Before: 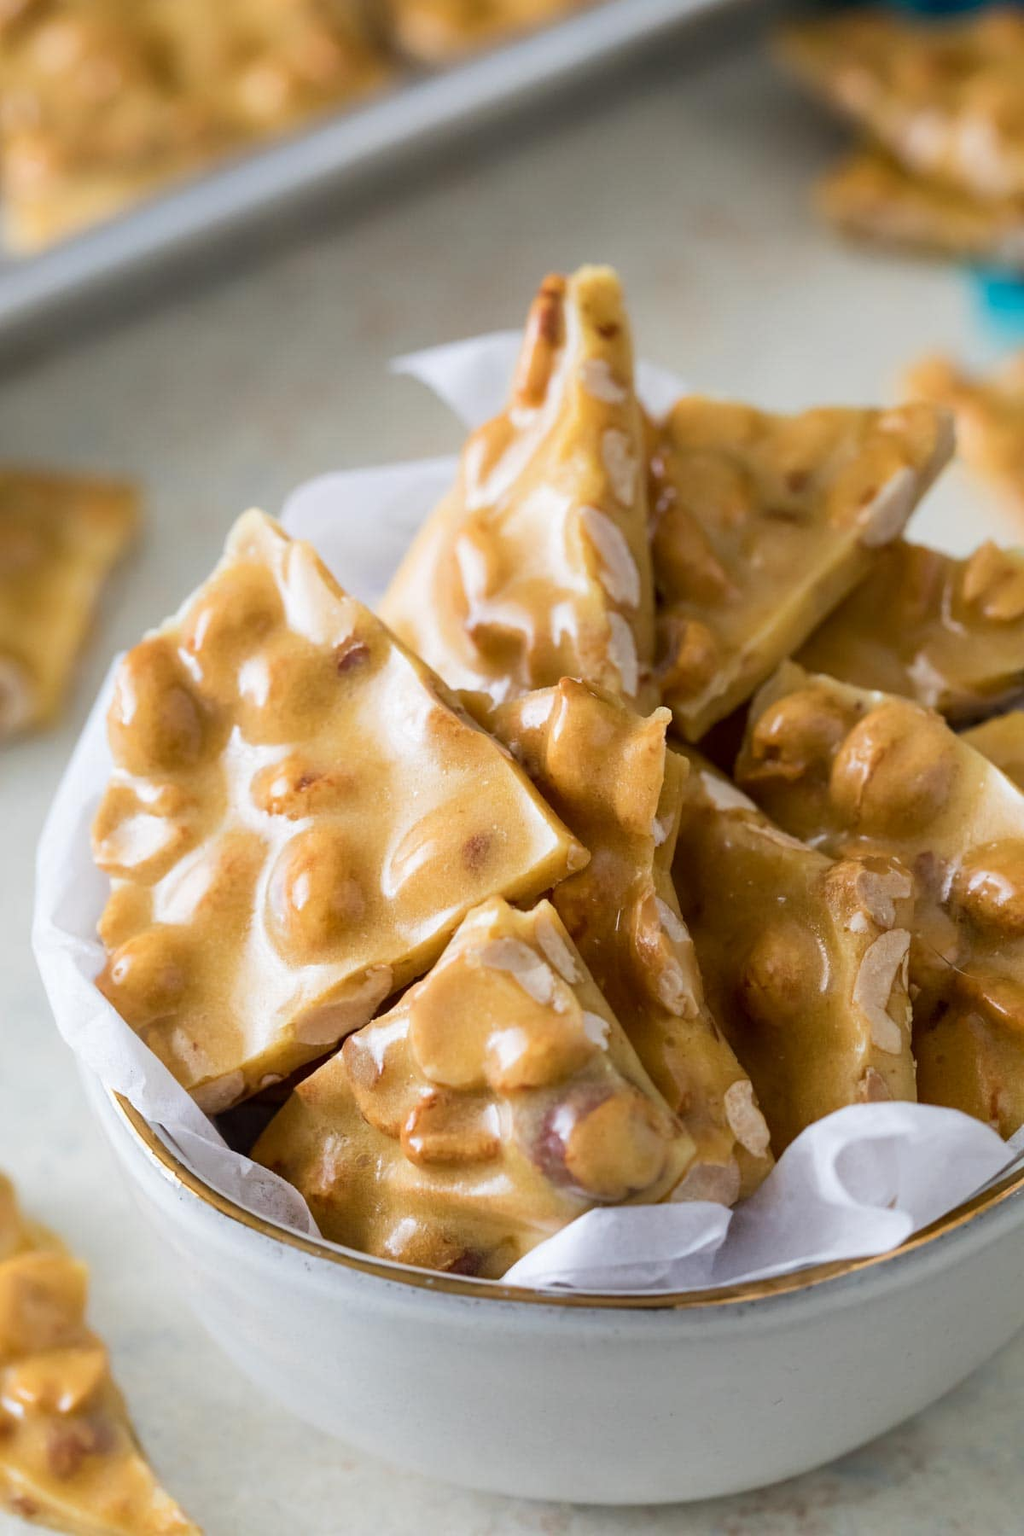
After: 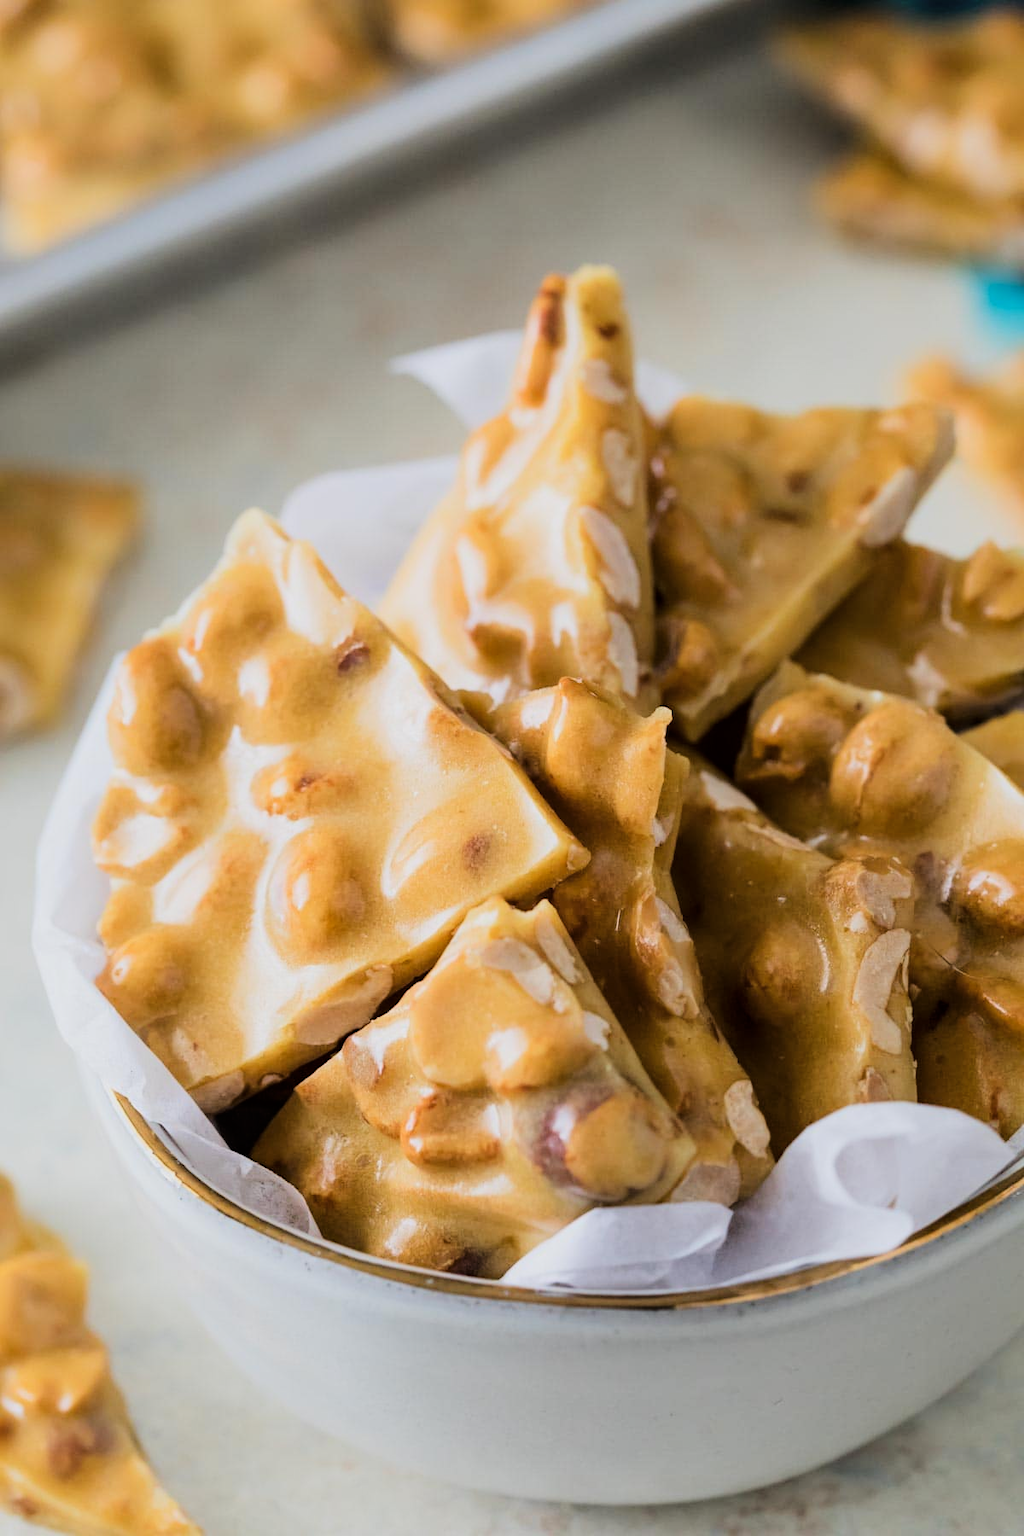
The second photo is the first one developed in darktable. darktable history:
tone curve: curves: ch0 [(0, 0) (0.049, 0.01) (0.154, 0.081) (0.491, 0.519) (0.748, 0.765) (1, 0.919)]; ch1 [(0, 0) (0.172, 0.123) (0.317, 0.272) (0.401, 0.422) (0.489, 0.496) (0.531, 0.557) (0.615, 0.612) (0.741, 0.783) (1, 1)]; ch2 [(0, 0) (0.411, 0.424) (0.483, 0.478) (0.544, 0.56) (0.686, 0.638) (1, 1)], color space Lab, linked channels, preserve colors none
